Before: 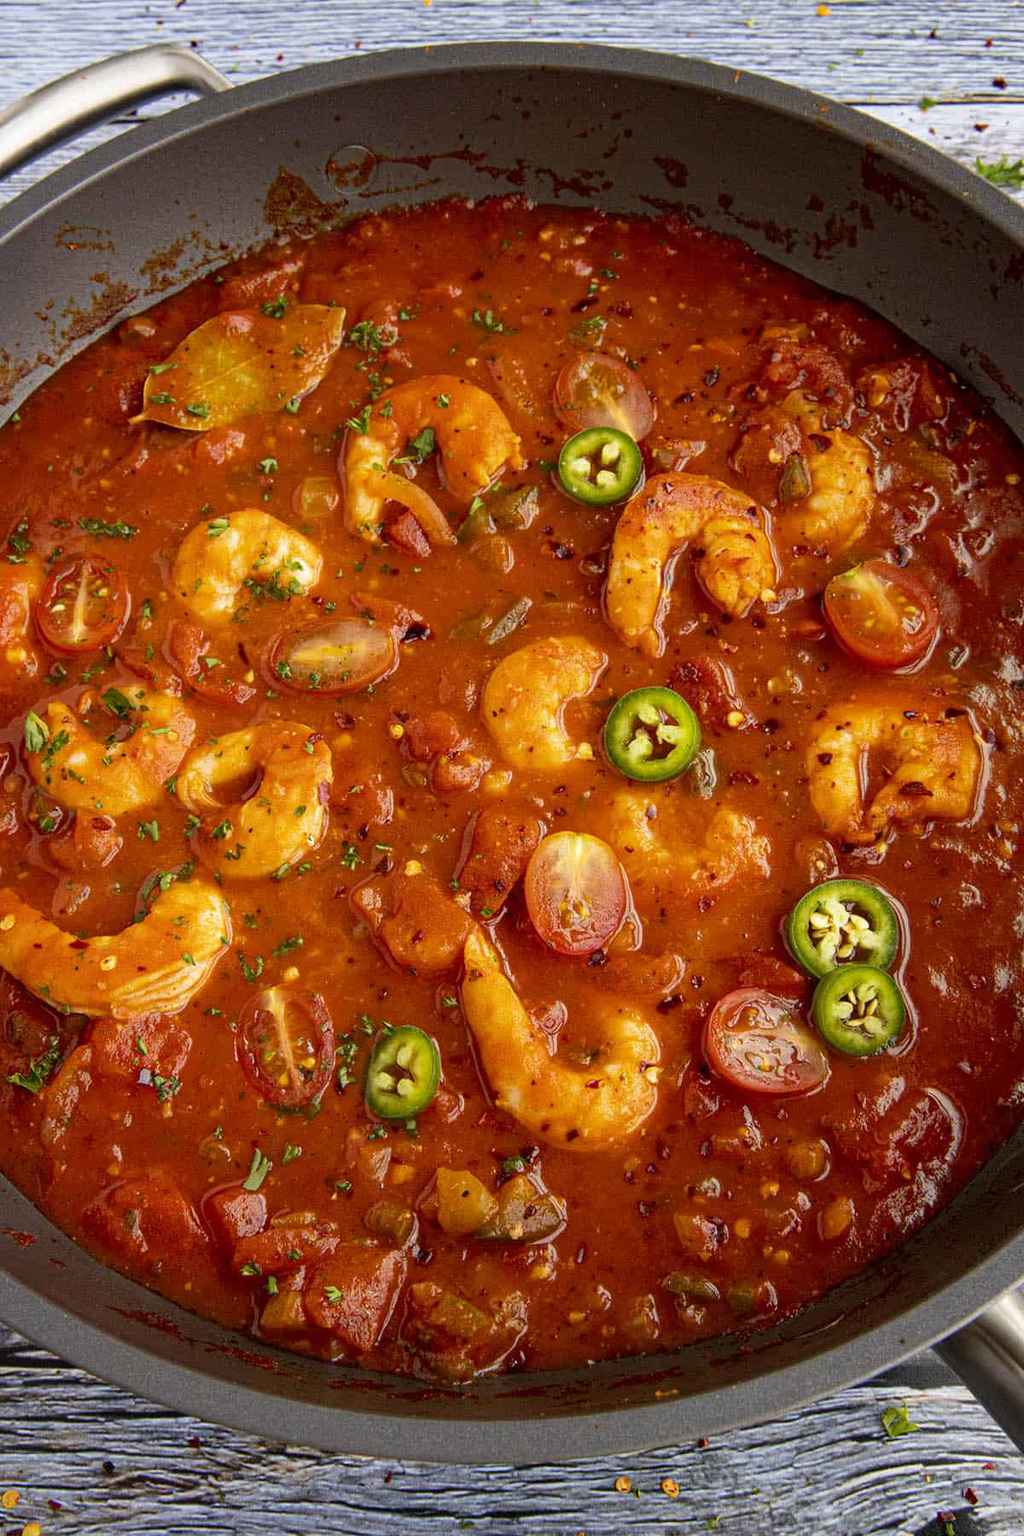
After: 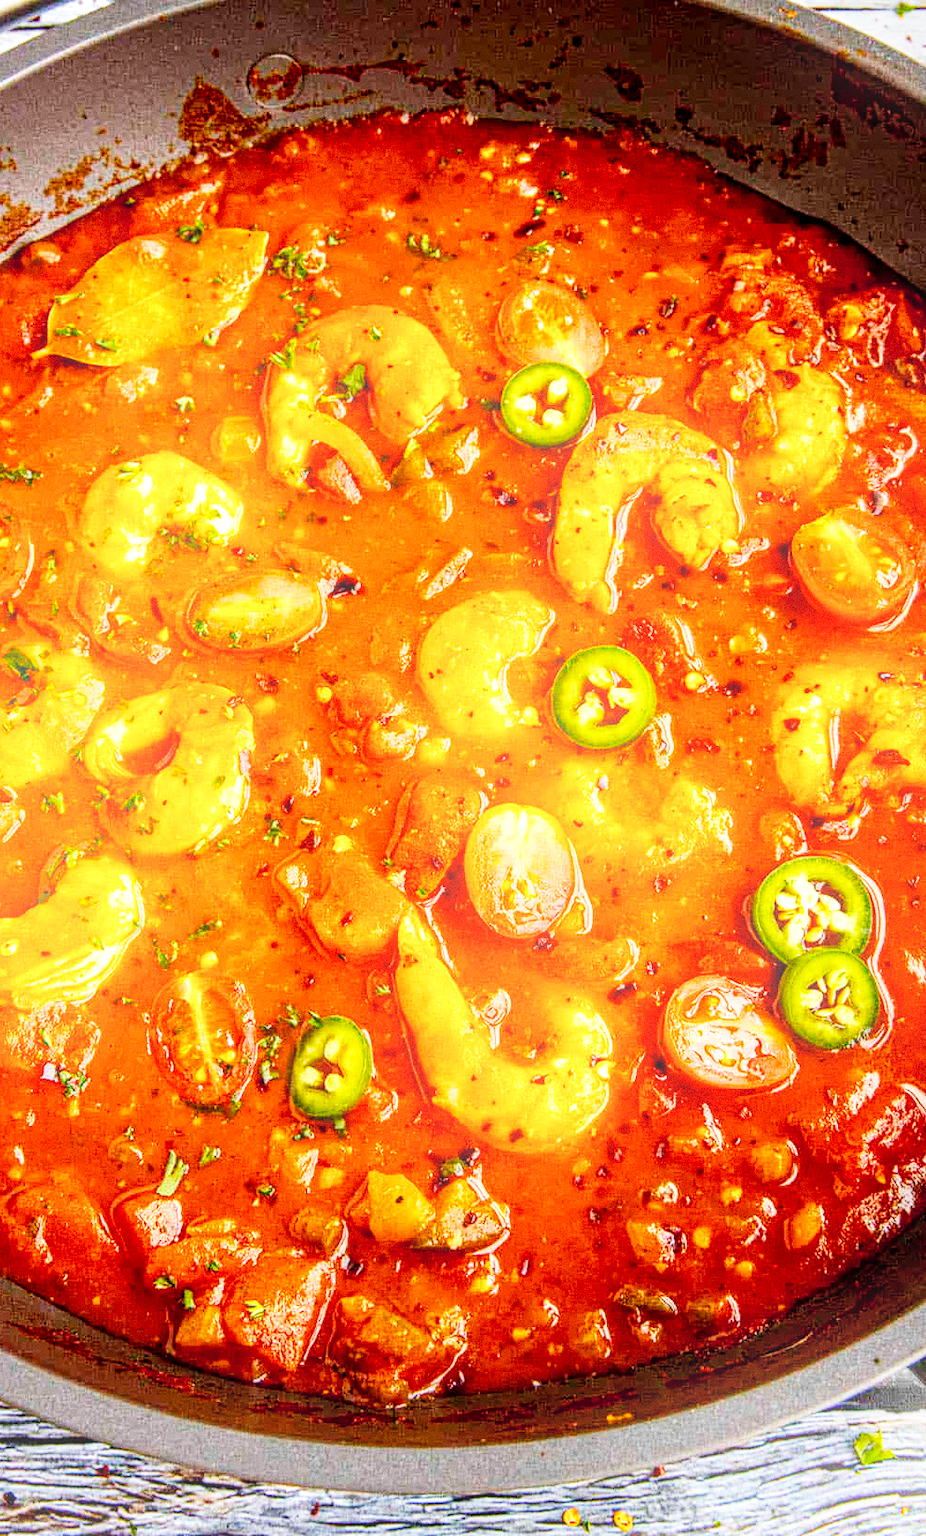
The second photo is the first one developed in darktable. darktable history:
crop: left 9.807%, top 6.259%, right 7.334%, bottom 2.177%
sigmoid: skew -0.2, preserve hue 0%, red attenuation 0.1, red rotation 0.035, green attenuation 0.1, green rotation -0.017, blue attenuation 0.15, blue rotation -0.052, base primaries Rec2020
grain: coarseness 0.09 ISO
local contrast: detail 154%
bloom: threshold 82.5%, strength 16.25%
exposure: black level correction 0.001, exposure 1.398 EV, compensate exposure bias true, compensate highlight preservation false
color balance: output saturation 120%
